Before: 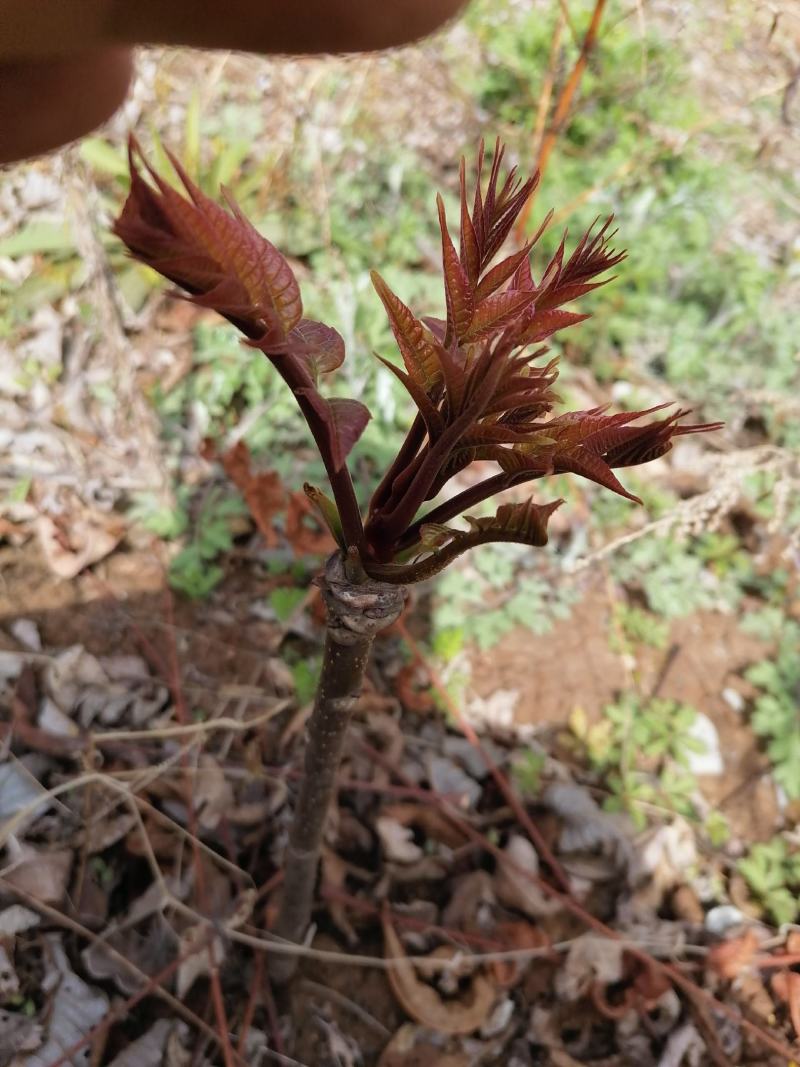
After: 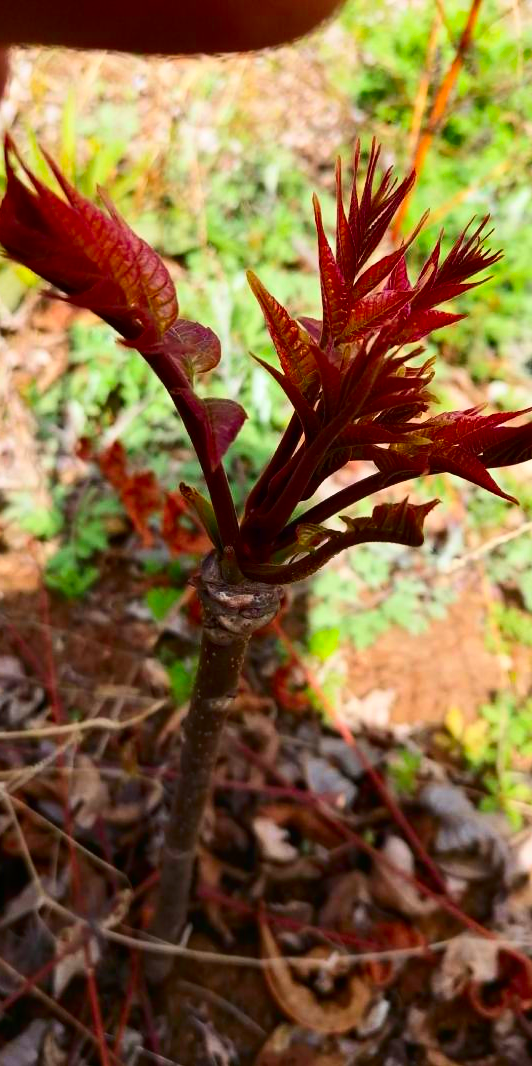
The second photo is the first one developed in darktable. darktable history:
tone equalizer: edges refinement/feathering 500, mask exposure compensation -1.57 EV, preserve details no
crop and rotate: left 15.604%, right 17.773%
contrast brightness saturation: contrast 0.264, brightness 0.021, saturation 0.866
